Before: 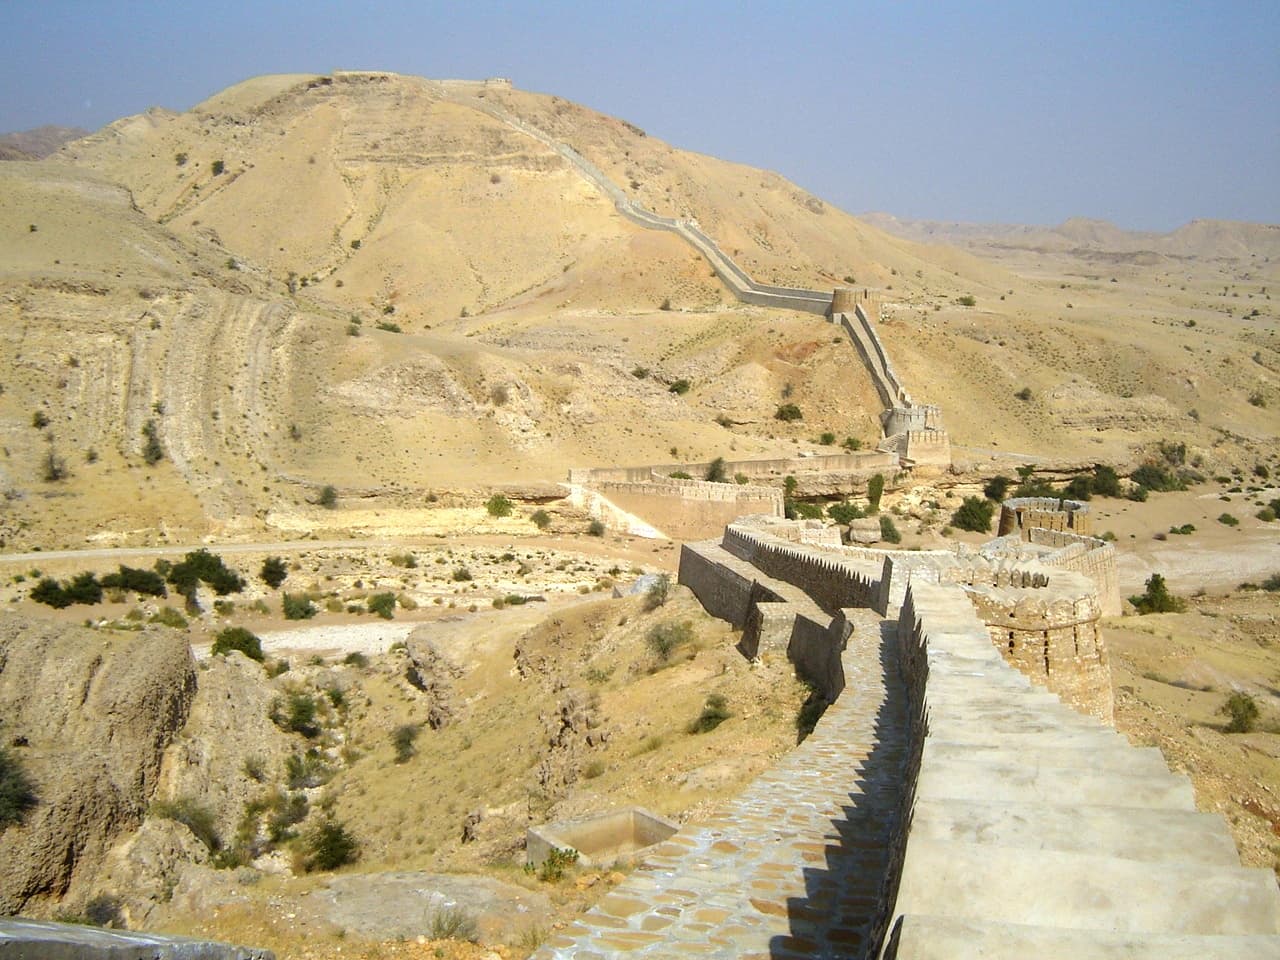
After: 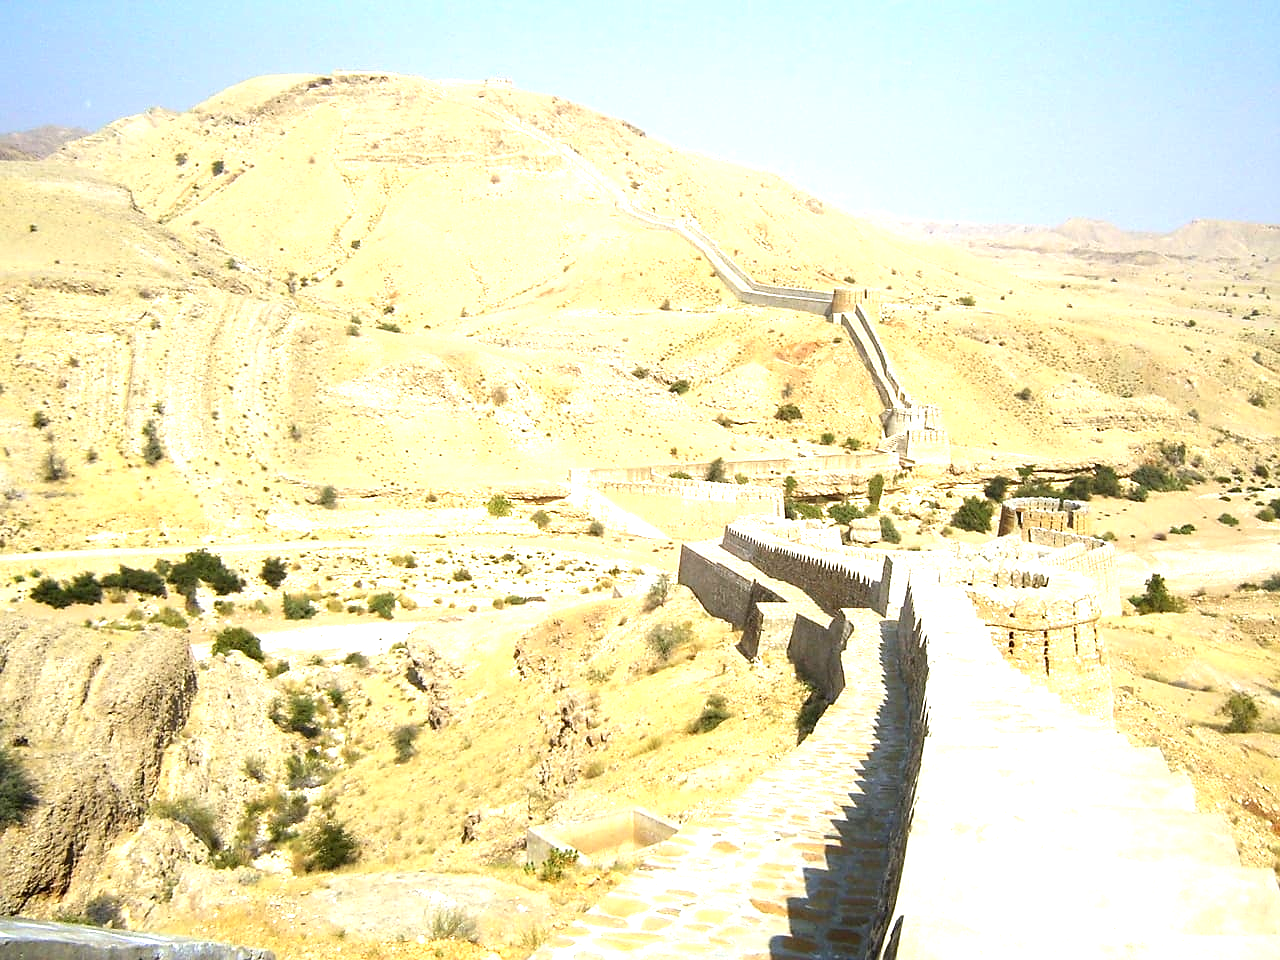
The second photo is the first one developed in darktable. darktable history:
exposure: black level correction 0, exposure 1.172 EV, compensate highlight preservation false
sharpen: radius 1.445, amount 0.403, threshold 1.502
